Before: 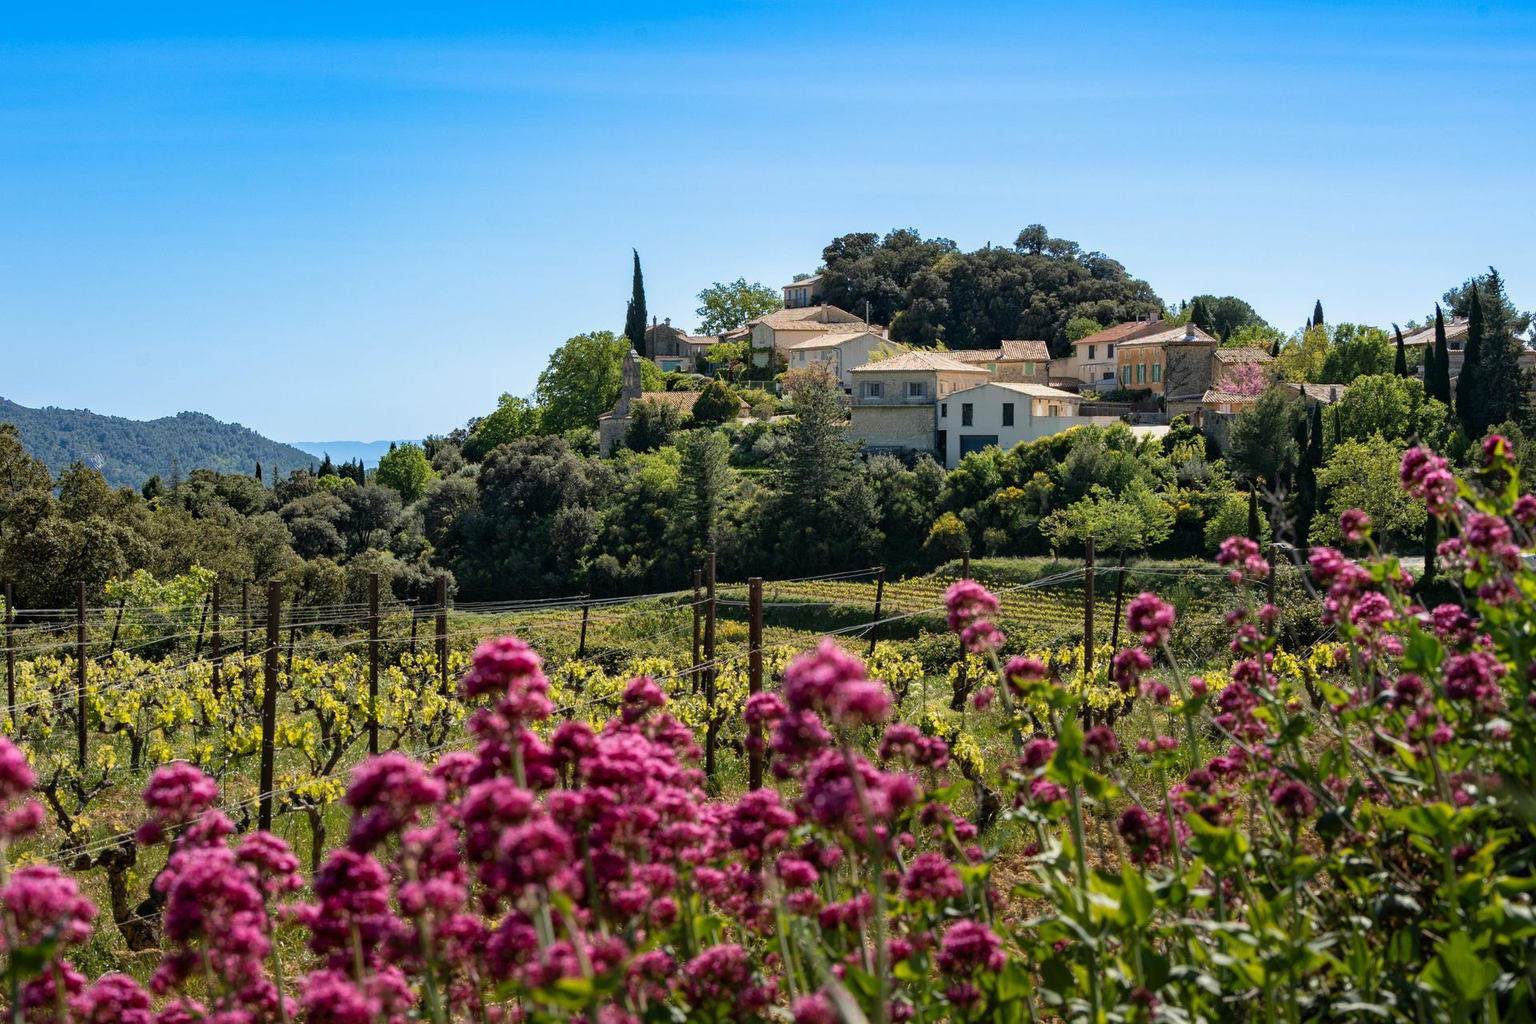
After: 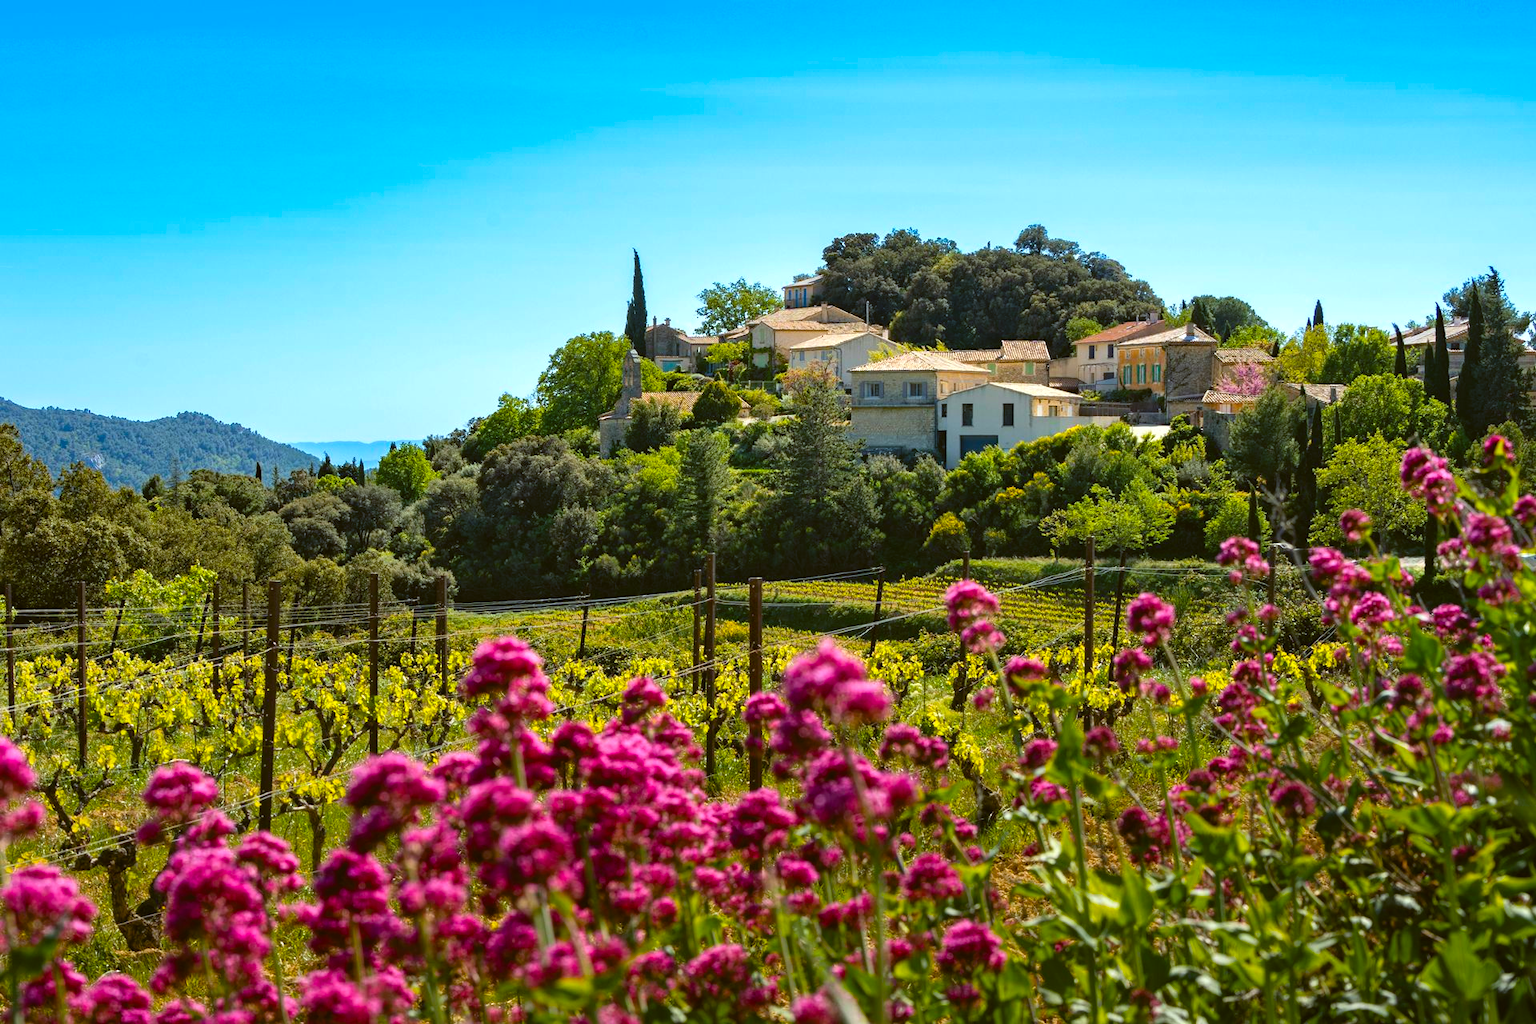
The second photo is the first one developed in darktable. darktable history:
color balance rgb: perceptual saturation grading › global saturation 36%, perceptual brilliance grading › global brilliance 10%, global vibrance 20%
color balance: lift [1.004, 1.002, 1.002, 0.998], gamma [1, 1.007, 1.002, 0.993], gain [1, 0.977, 1.013, 1.023], contrast -3.64%
